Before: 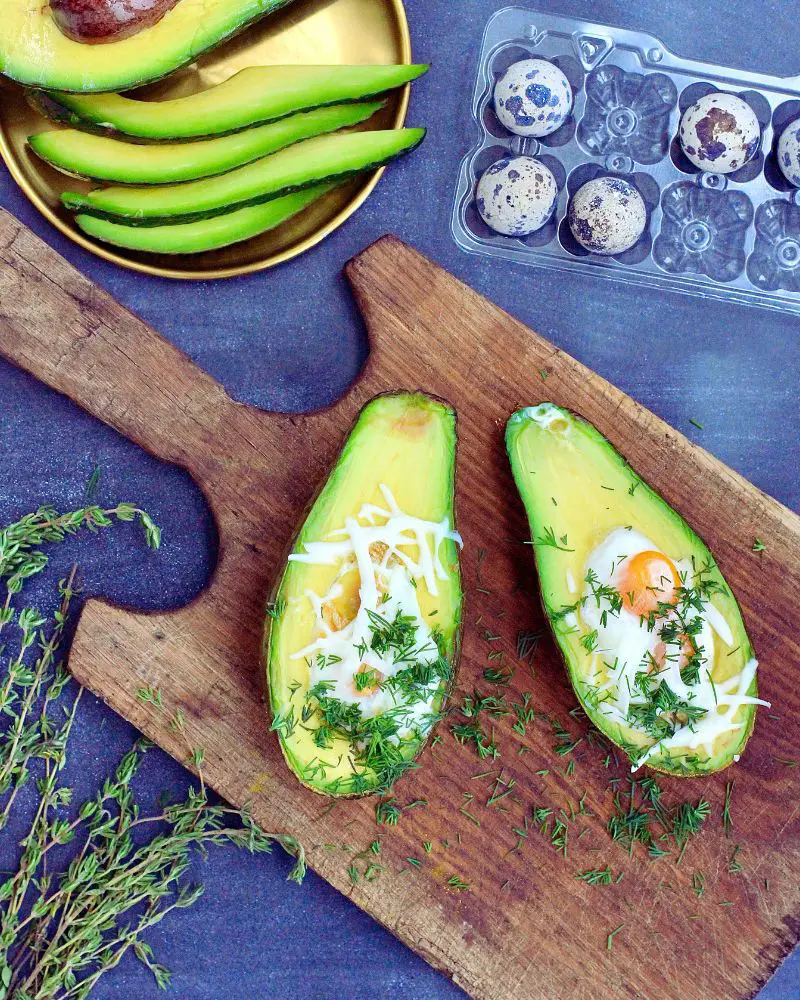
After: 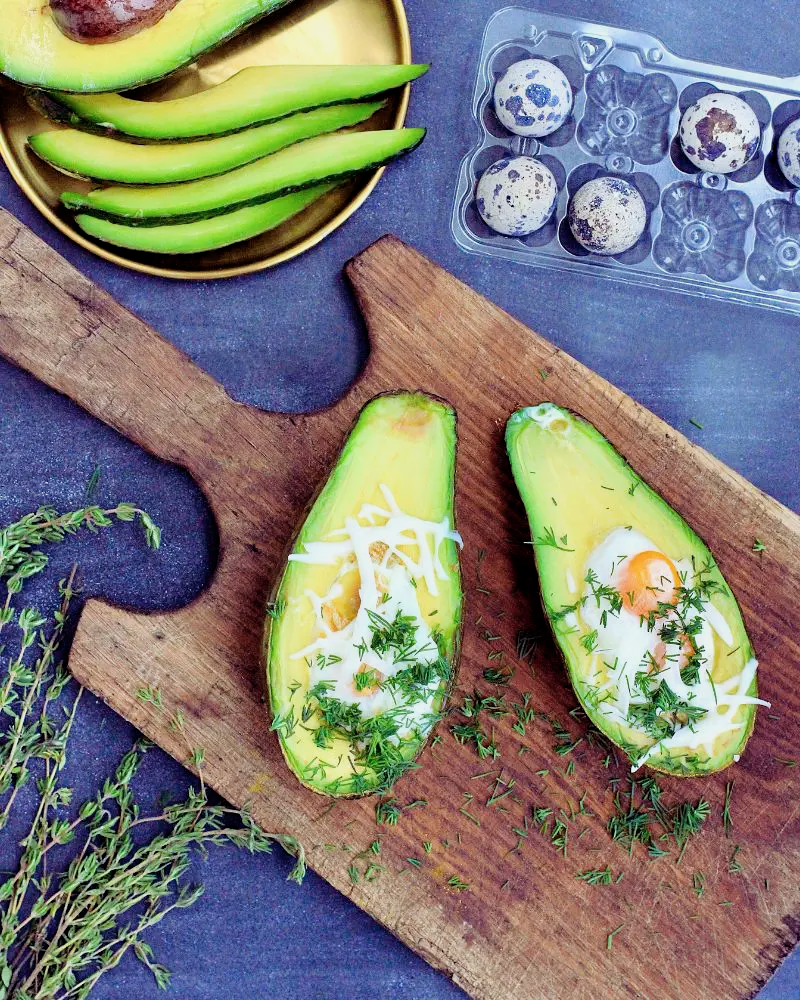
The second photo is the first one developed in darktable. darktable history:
filmic rgb: black relative exposure -5.83 EV, white relative exposure 3.4 EV, hardness 3.68
shadows and highlights: shadows -12.5, white point adjustment 4, highlights 28.33
